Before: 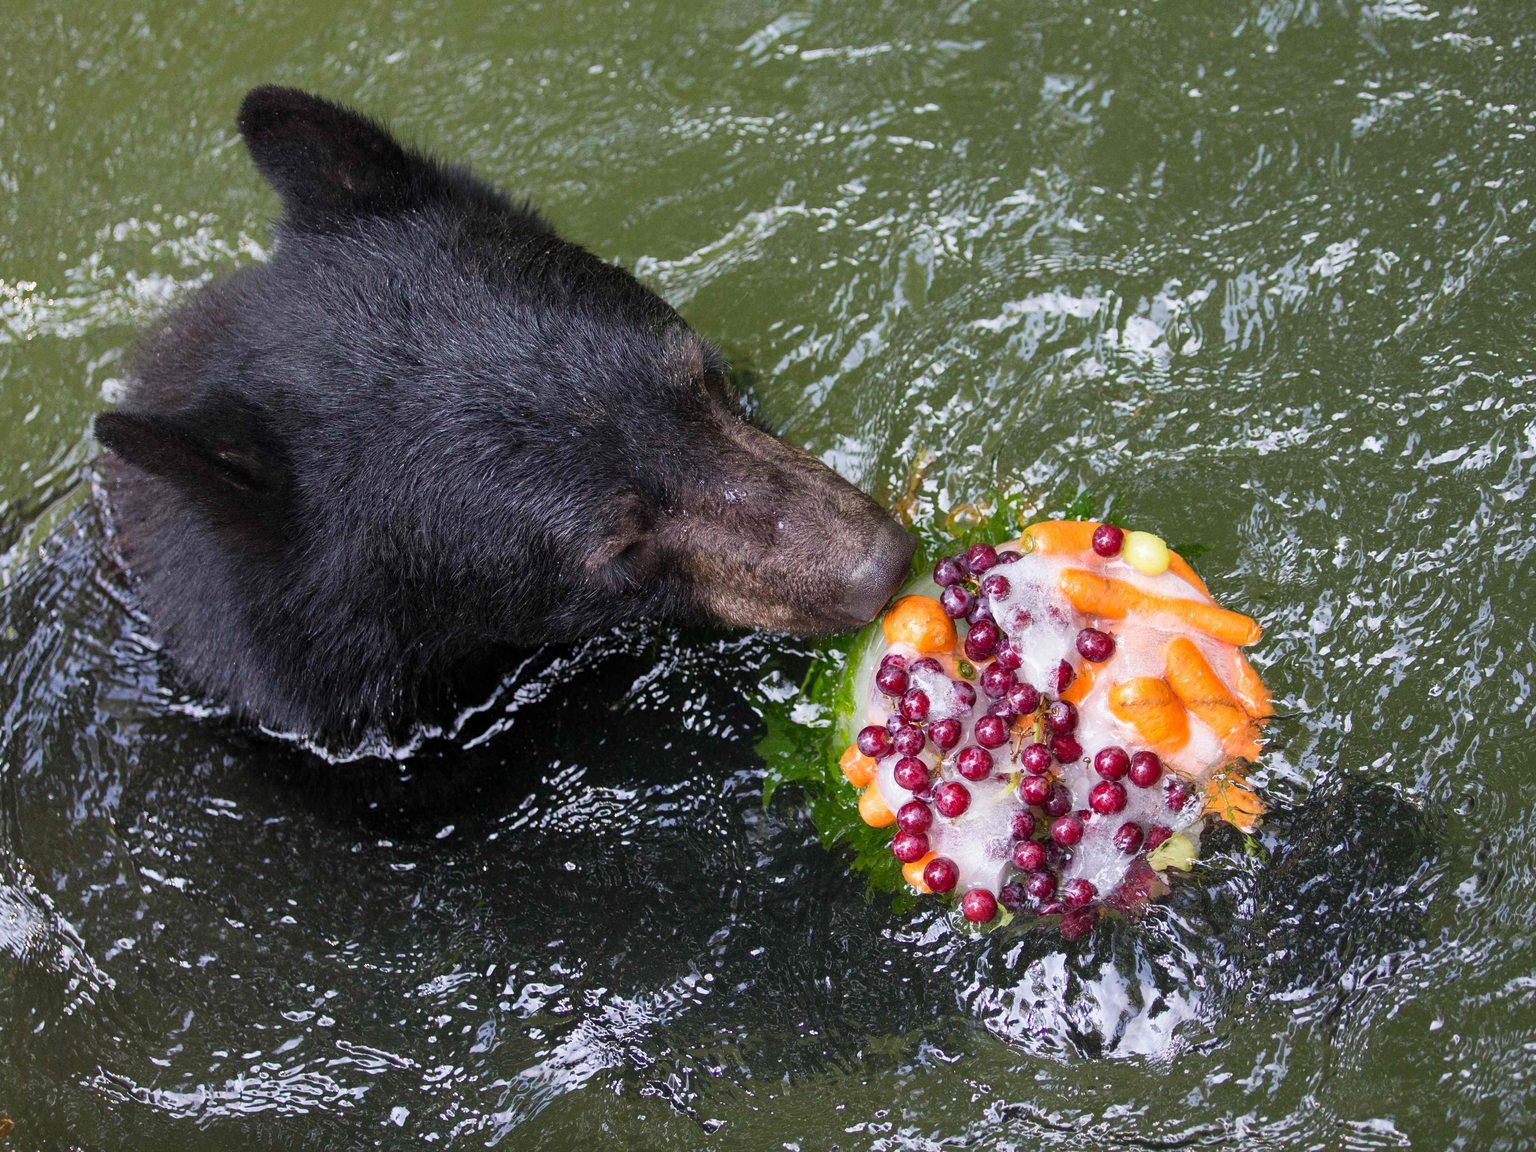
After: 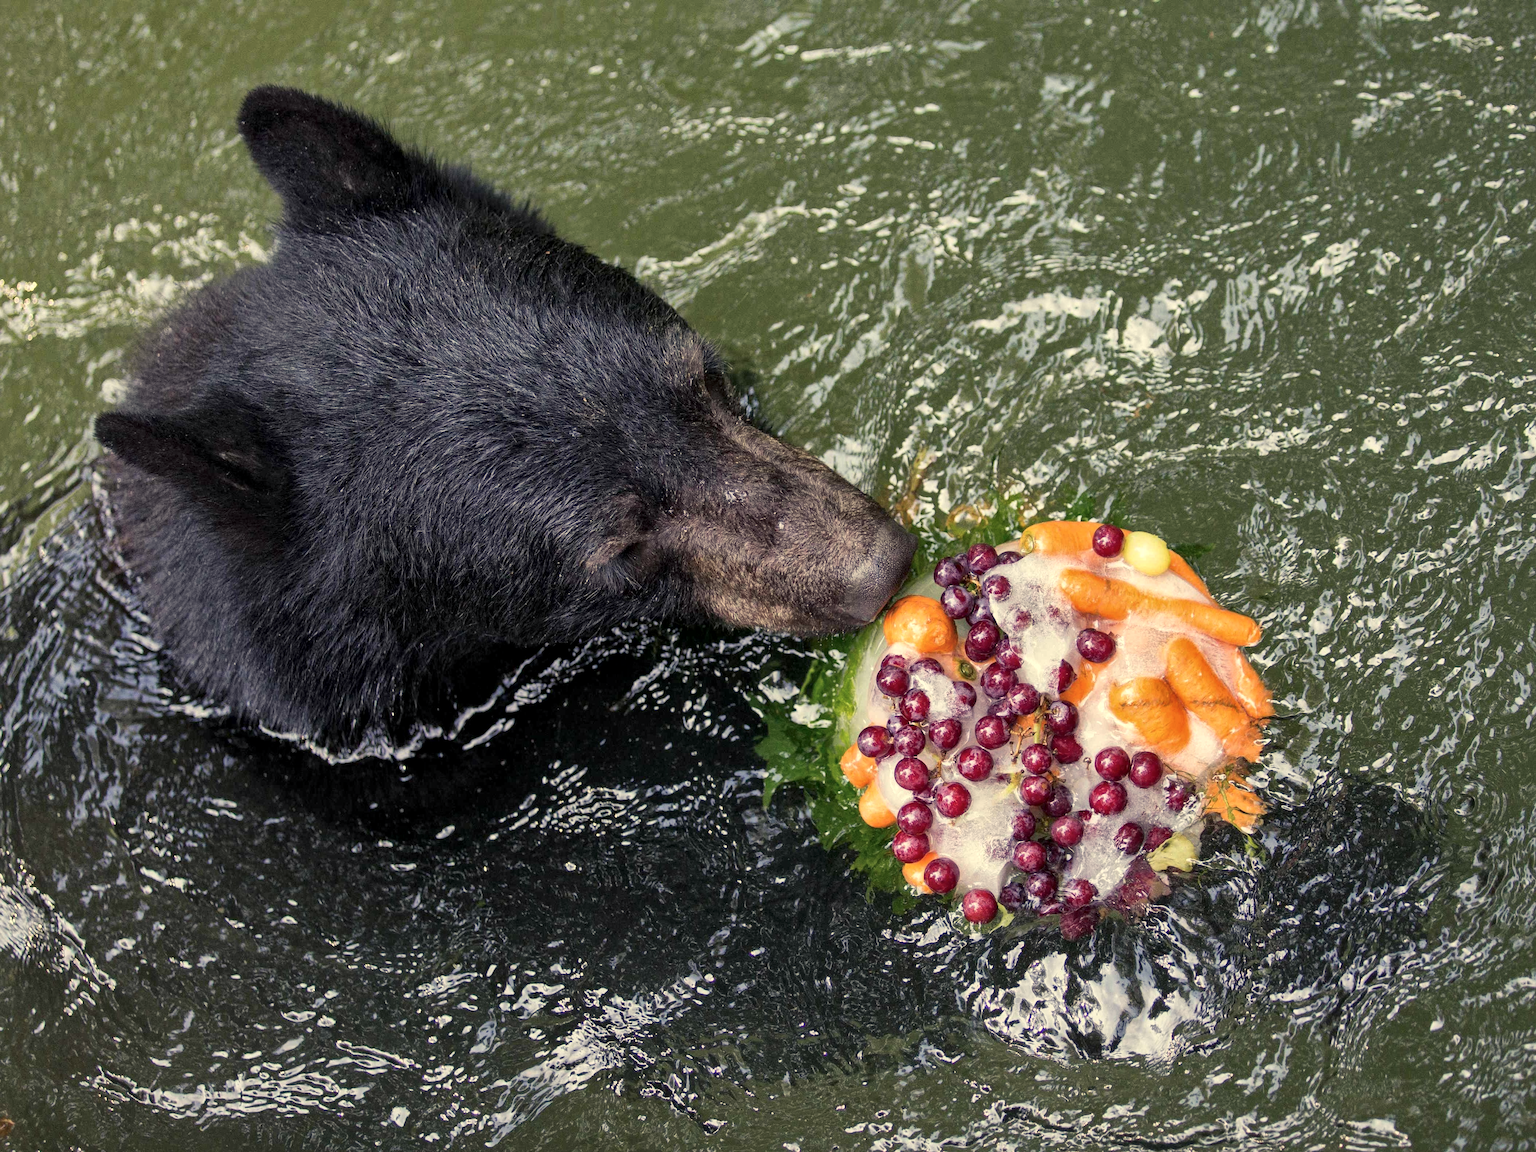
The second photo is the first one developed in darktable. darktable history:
local contrast: mode bilateral grid, contrast 20, coarseness 50, detail 144%, midtone range 0.2
color balance rgb: shadows lift › chroma 2%, shadows lift › hue 263°, highlights gain › chroma 8%, highlights gain › hue 84°, linear chroma grading › global chroma -15%, saturation formula JzAzBz (2021)
